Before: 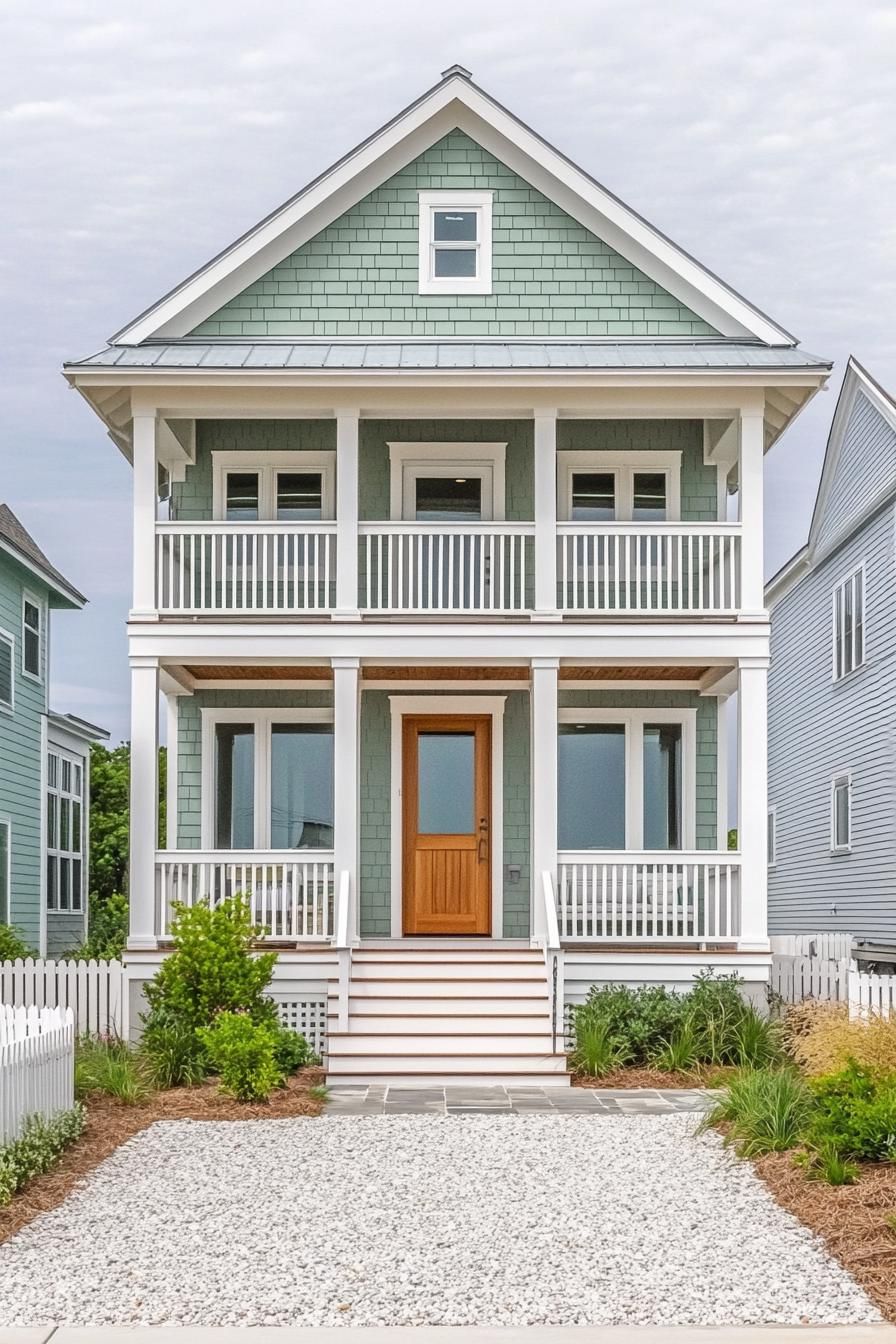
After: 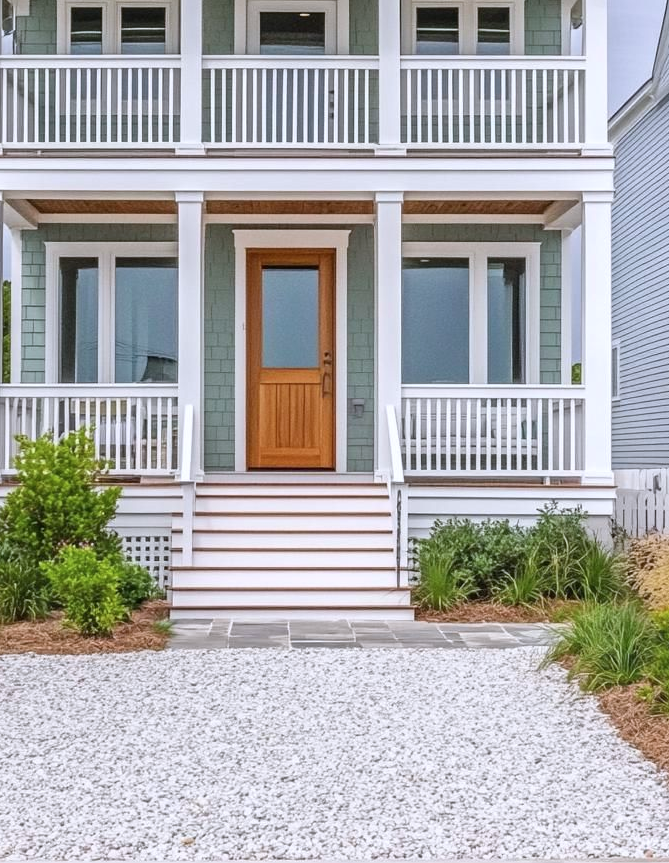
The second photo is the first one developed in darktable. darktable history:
crop and rotate: left 17.488%, top 34.728%, right 7.79%, bottom 1.053%
color calibration: illuminant as shot in camera, x 0.358, y 0.373, temperature 4628.91 K
